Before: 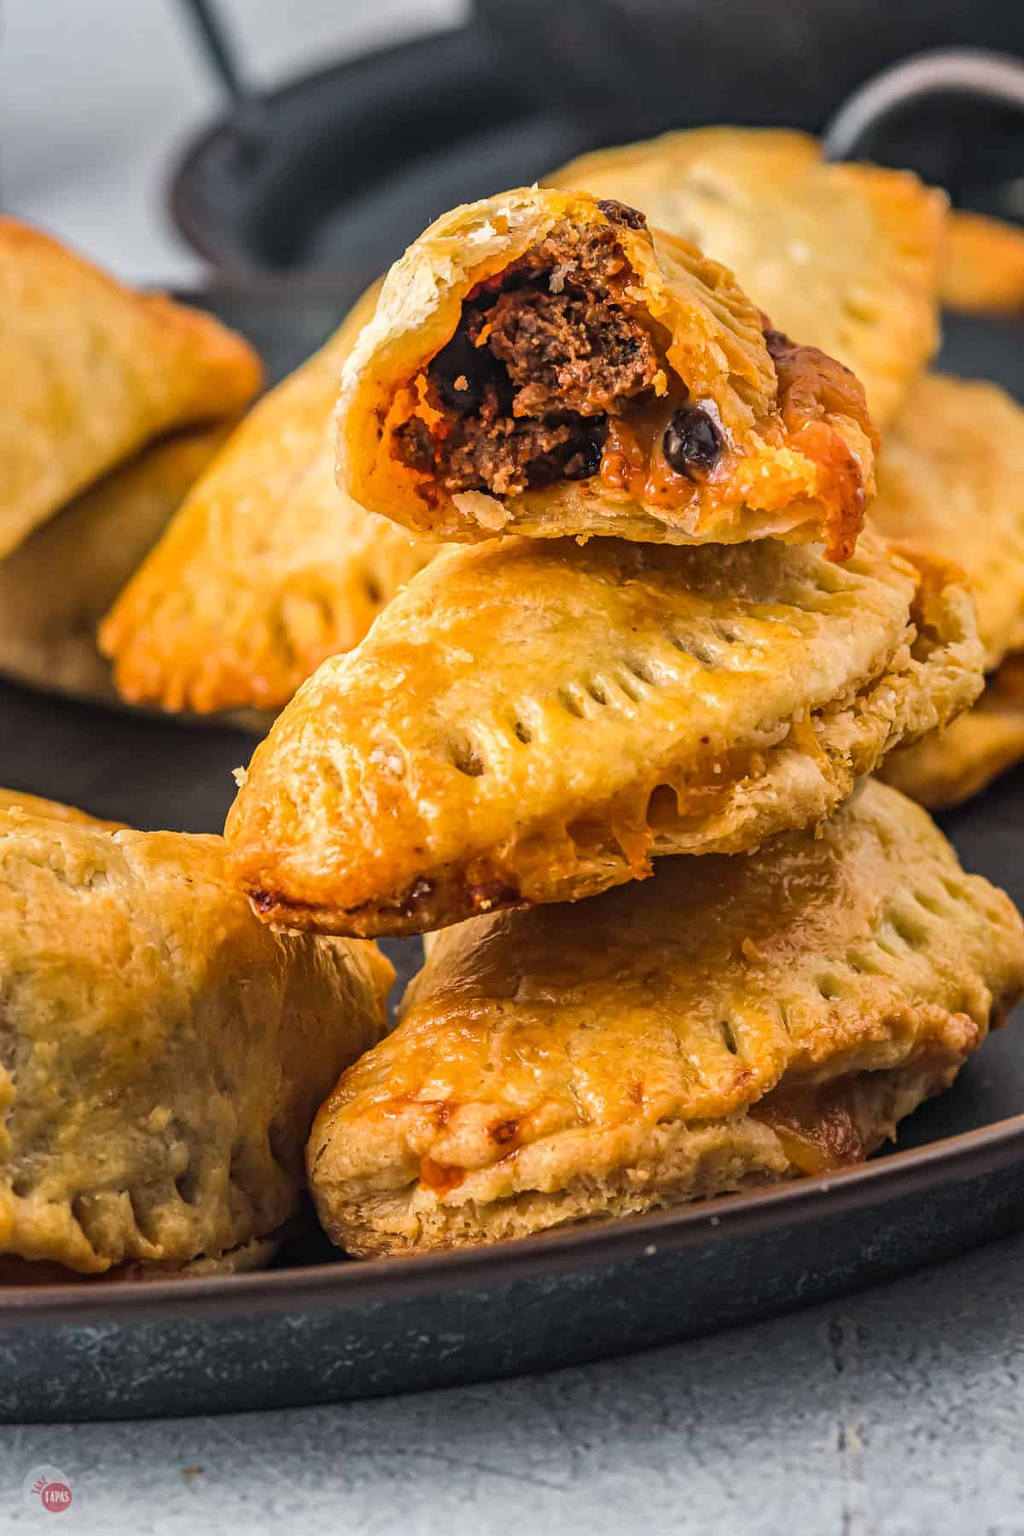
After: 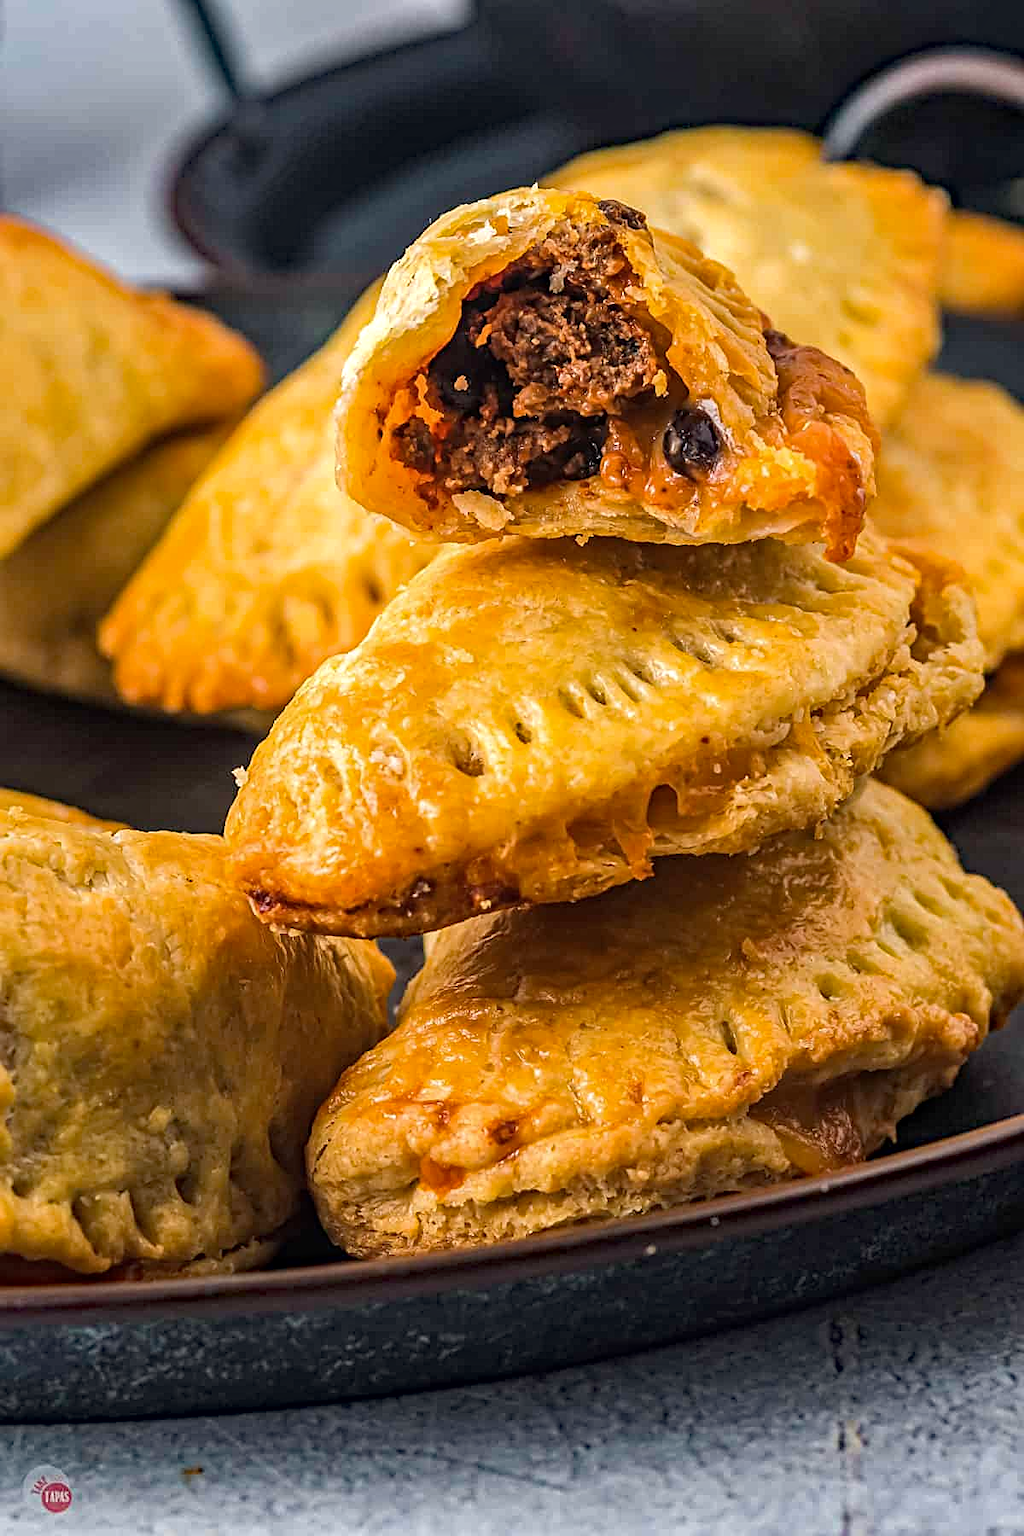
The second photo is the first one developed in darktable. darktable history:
sharpen: on, module defaults
haze removal: strength 0.5, distance 0.43, compatibility mode true, adaptive false
contrast brightness saturation: saturation -0.05
